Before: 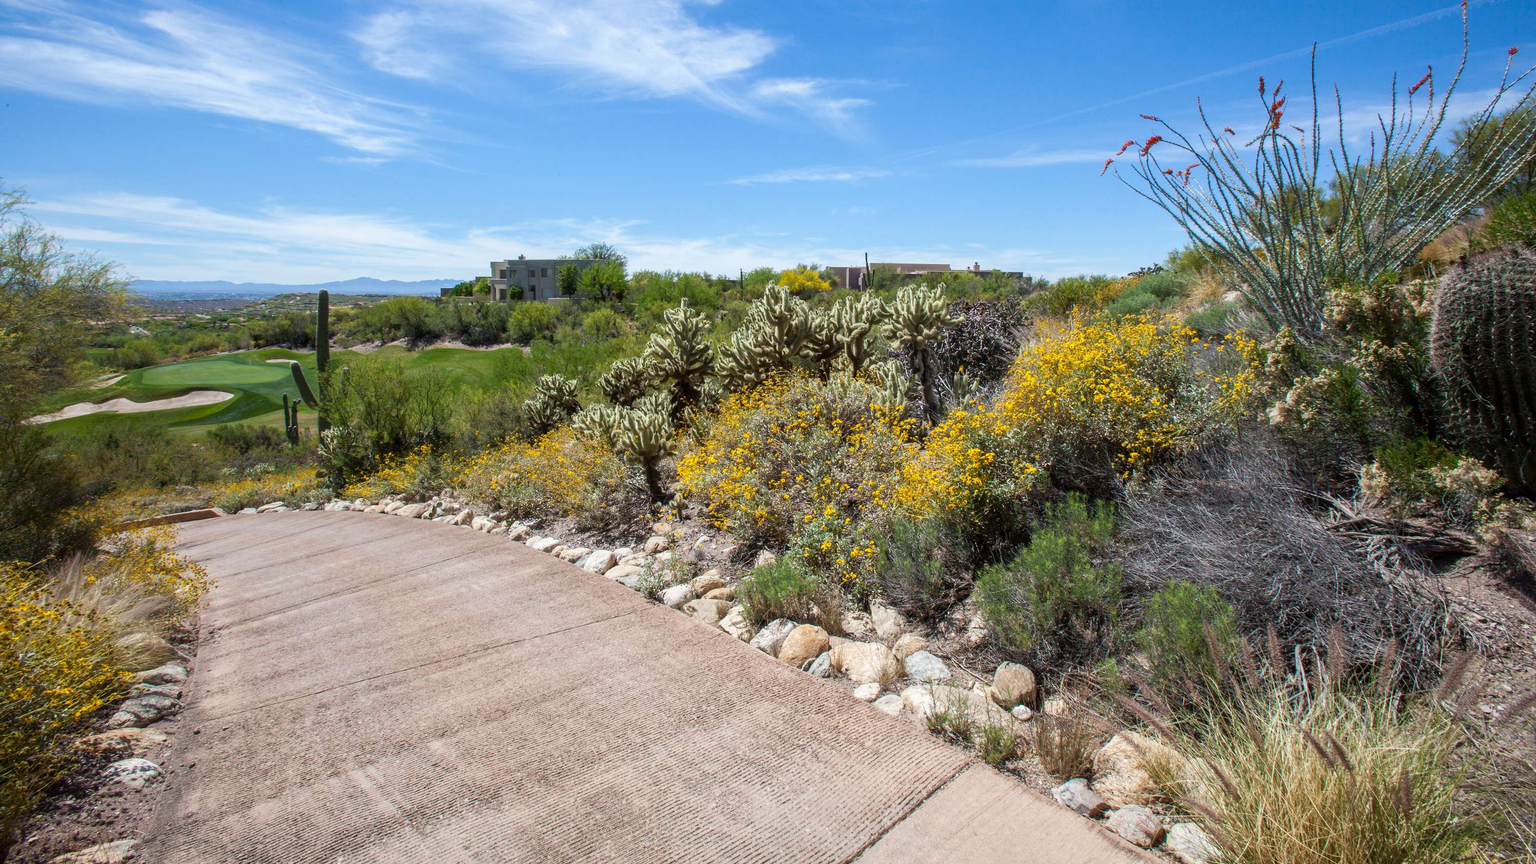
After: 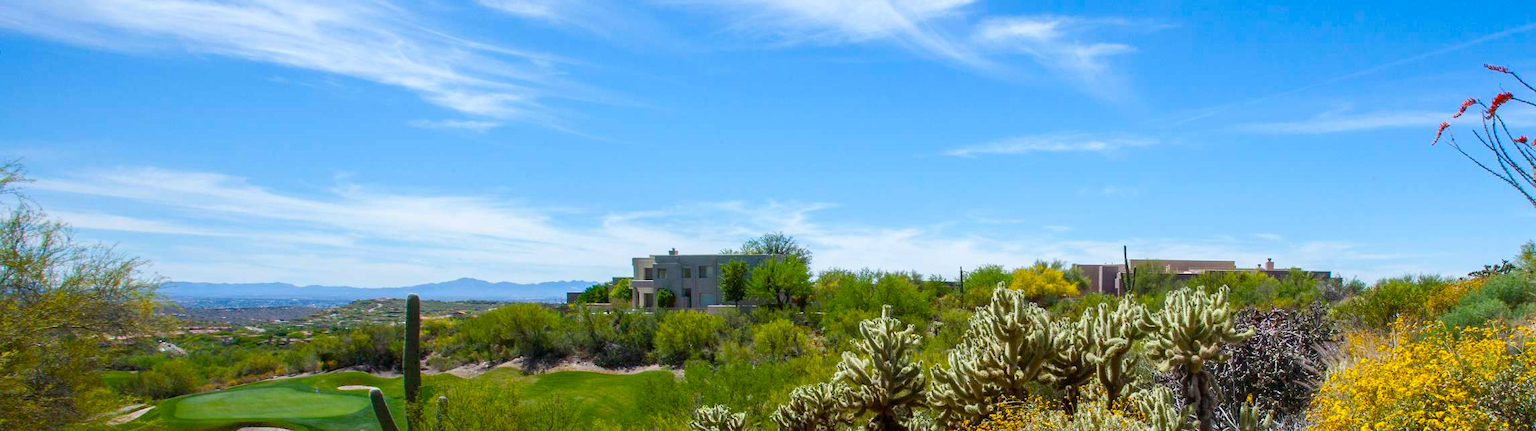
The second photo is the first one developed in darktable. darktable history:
color balance rgb: perceptual saturation grading › global saturation 20%, perceptual saturation grading › highlights 2.68%, perceptual saturation grading › shadows 50%
crop: left 0.579%, top 7.627%, right 23.167%, bottom 54.275%
